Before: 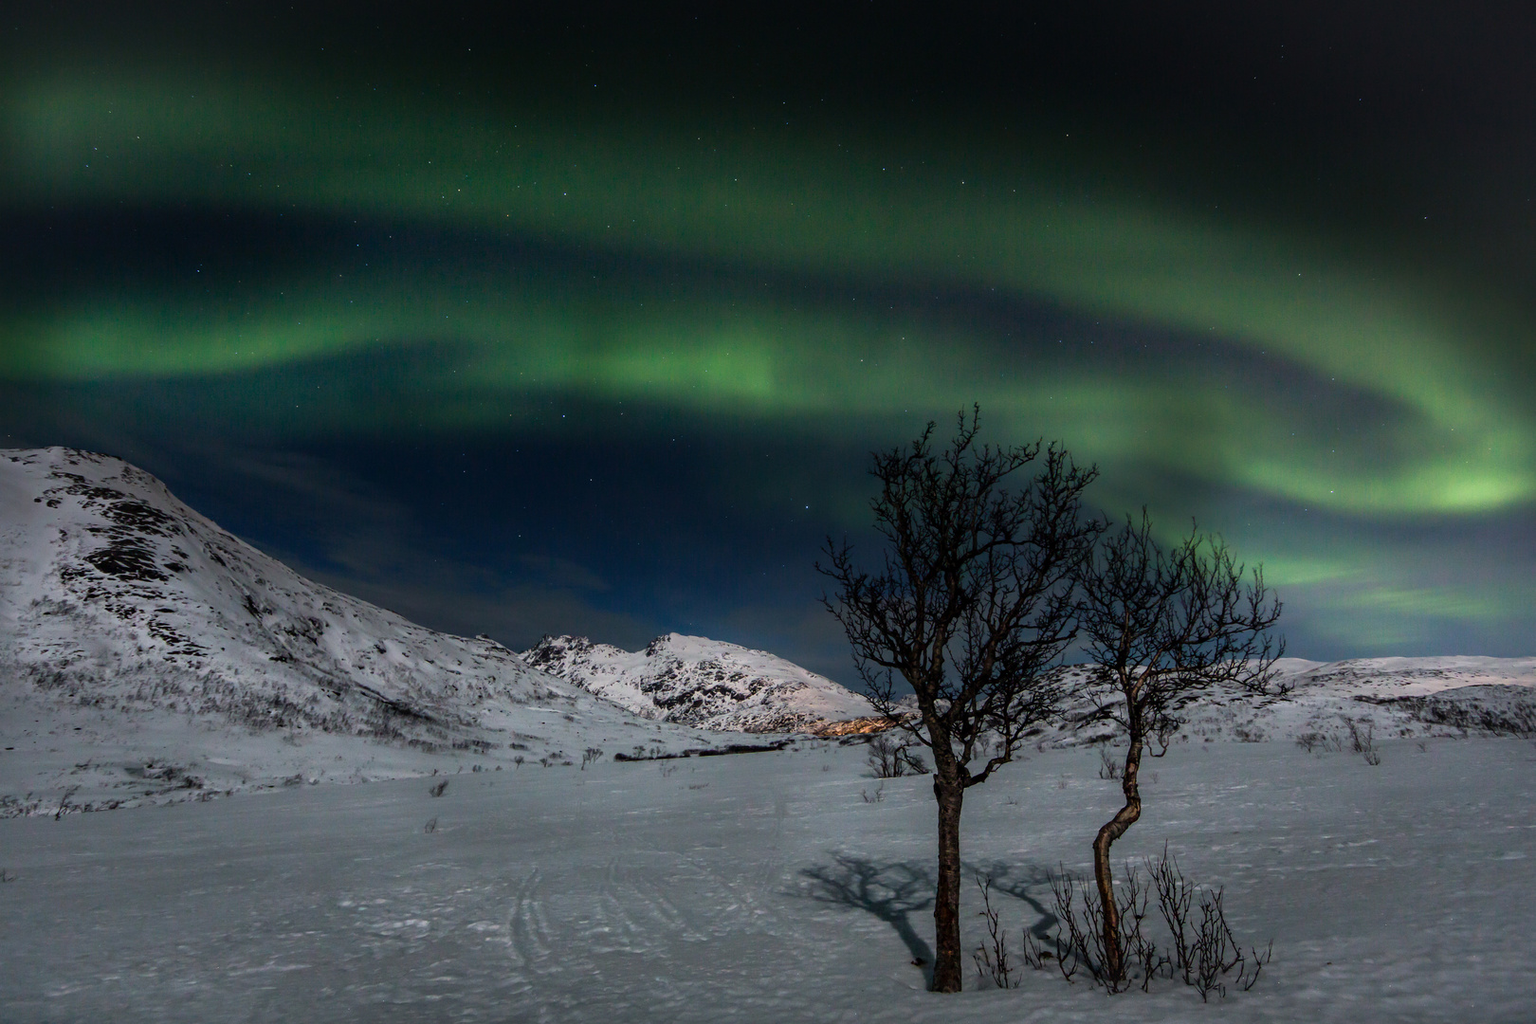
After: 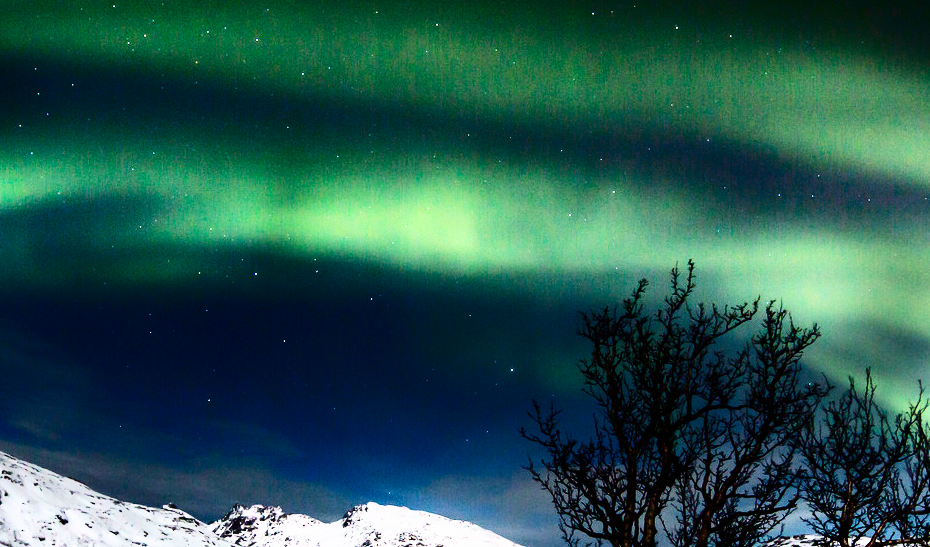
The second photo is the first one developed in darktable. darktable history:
exposure: exposure 0.734 EV, compensate exposure bias true, compensate highlight preservation false
base curve: curves: ch0 [(0, 0) (0.007, 0.004) (0.027, 0.03) (0.046, 0.07) (0.207, 0.54) (0.442, 0.872) (0.673, 0.972) (1, 1)], preserve colors none
crop: left 20.968%, top 15.301%, right 21.589%, bottom 34.044%
contrast brightness saturation: contrast 0.282
